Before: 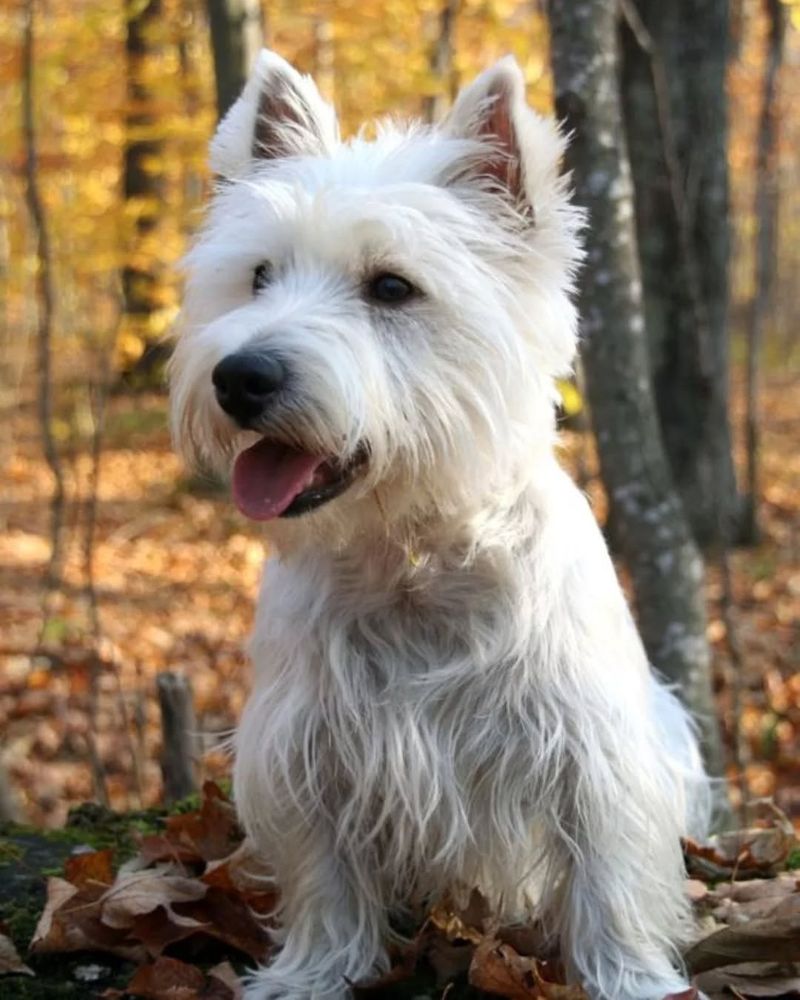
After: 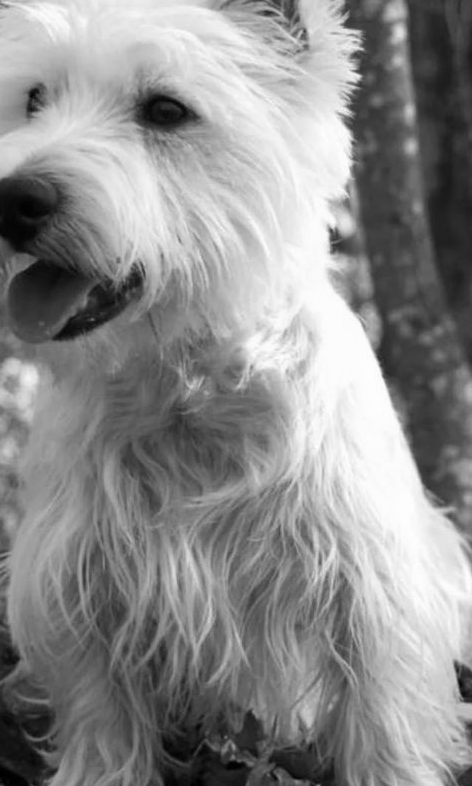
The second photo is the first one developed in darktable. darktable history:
crop and rotate: left 28.256%, top 17.734%, right 12.656%, bottom 3.573%
monochrome: on, module defaults
color correction: highlights a* -15.58, highlights b* 40, shadows a* -40, shadows b* -26.18
